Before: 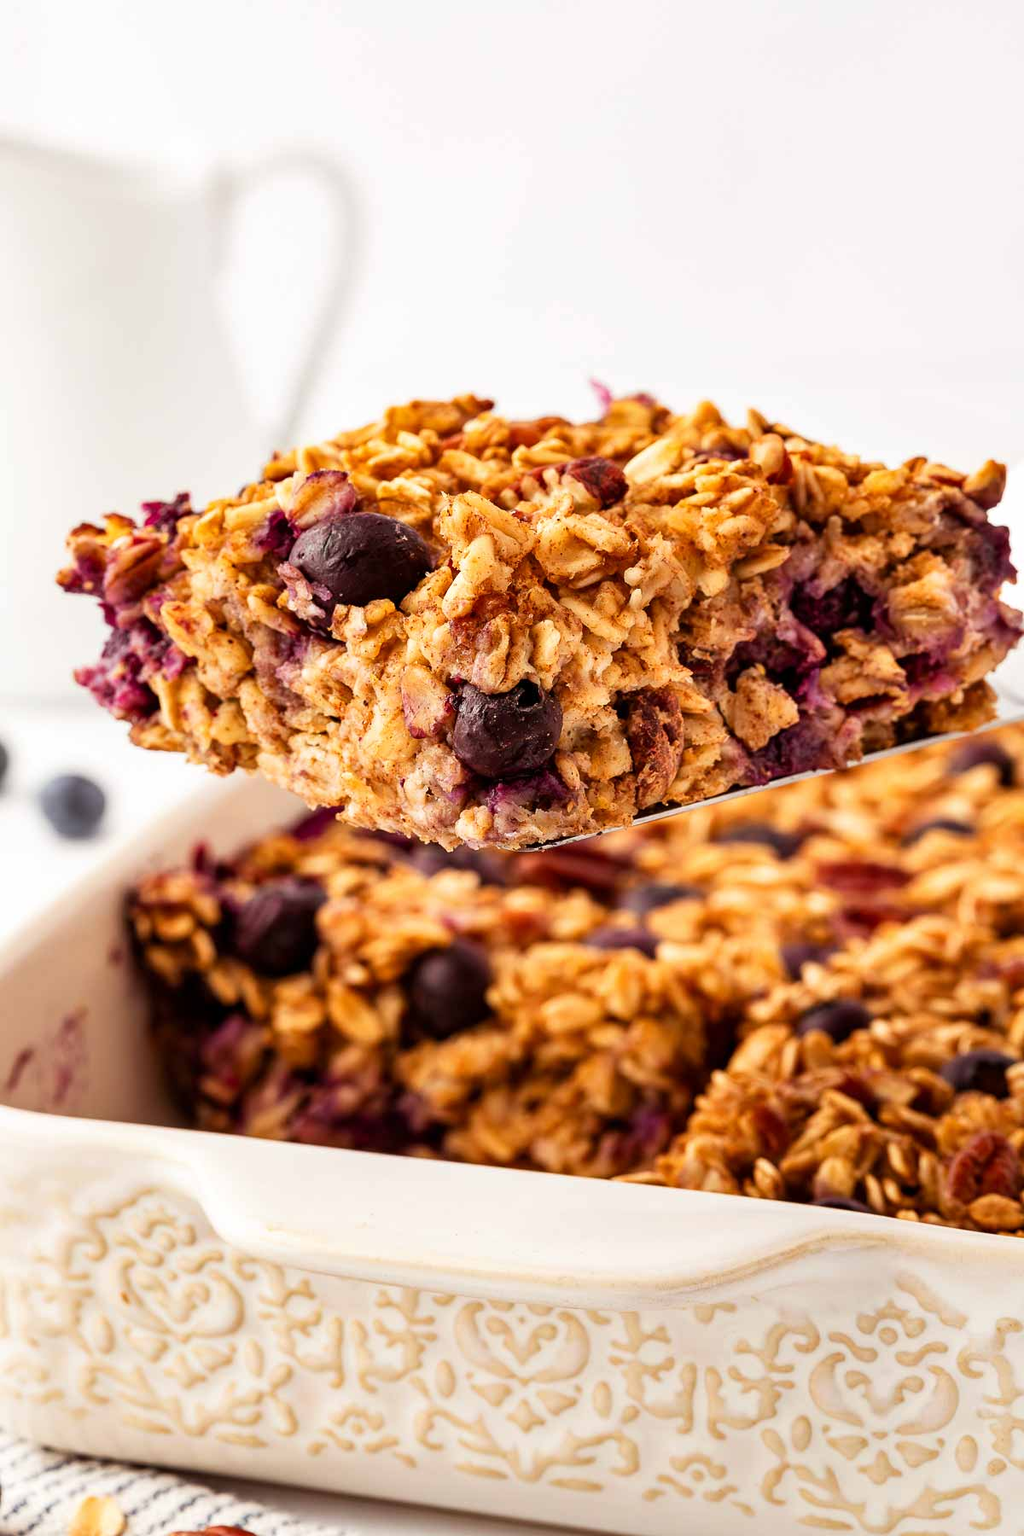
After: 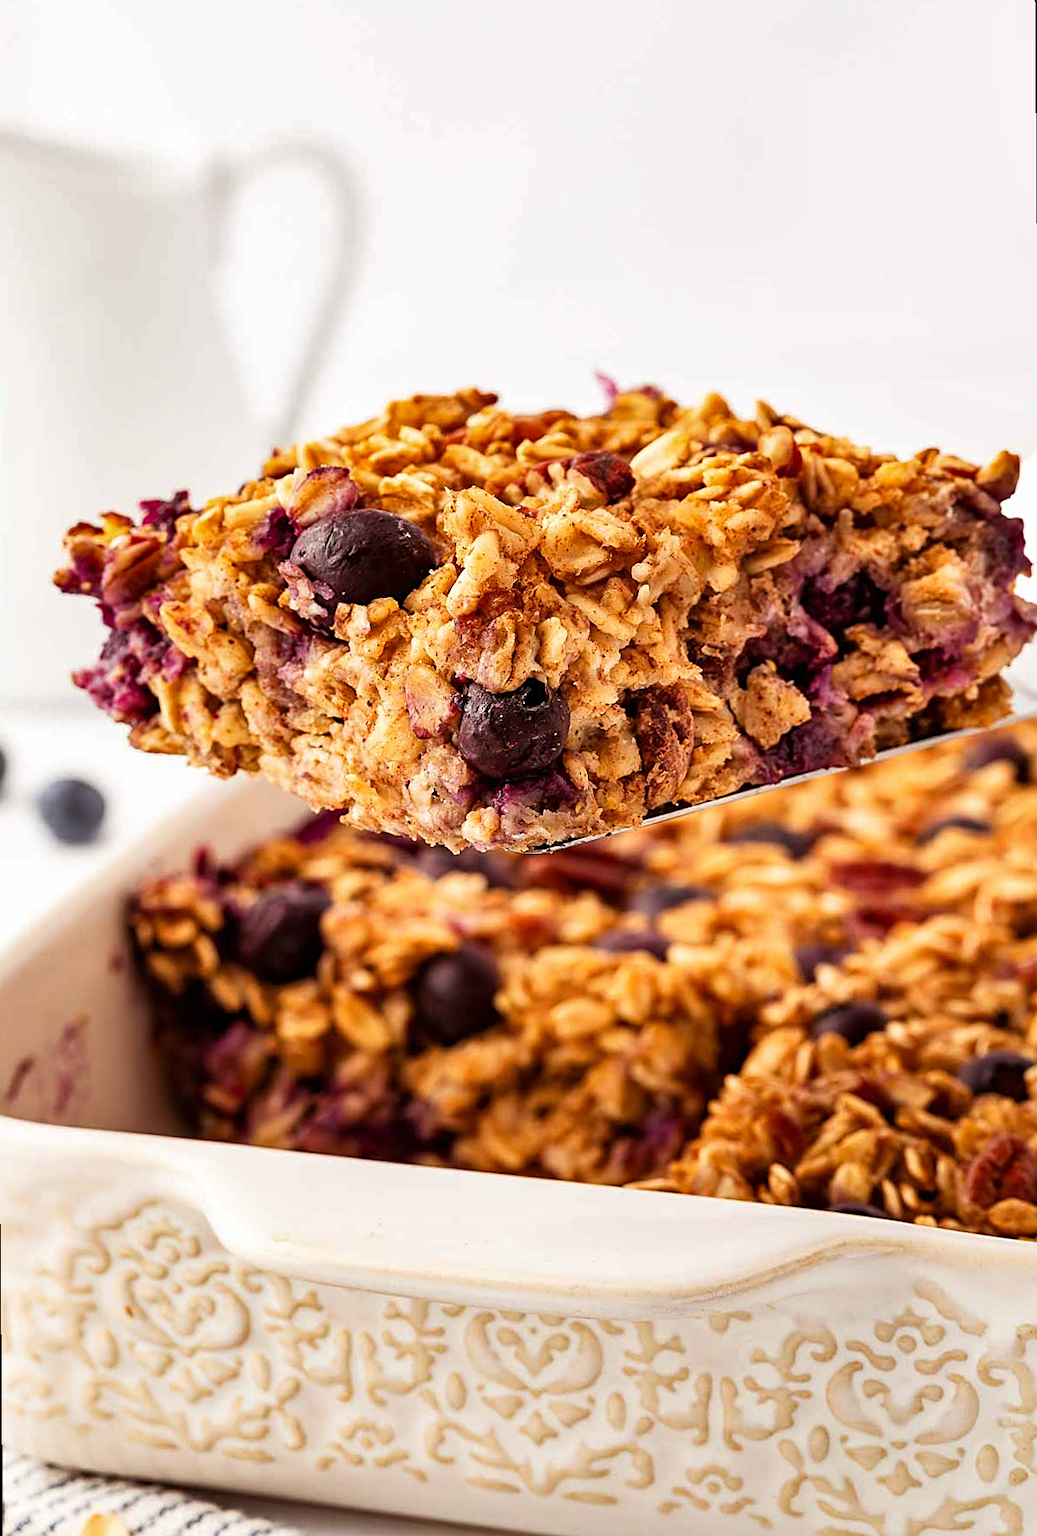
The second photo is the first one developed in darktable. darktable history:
rotate and perspective: rotation -0.45°, automatic cropping original format, crop left 0.008, crop right 0.992, crop top 0.012, crop bottom 0.988
shadows and highlights: shadows 32, highlights -32, soften with gaussian
sharpen: on, module defaults
